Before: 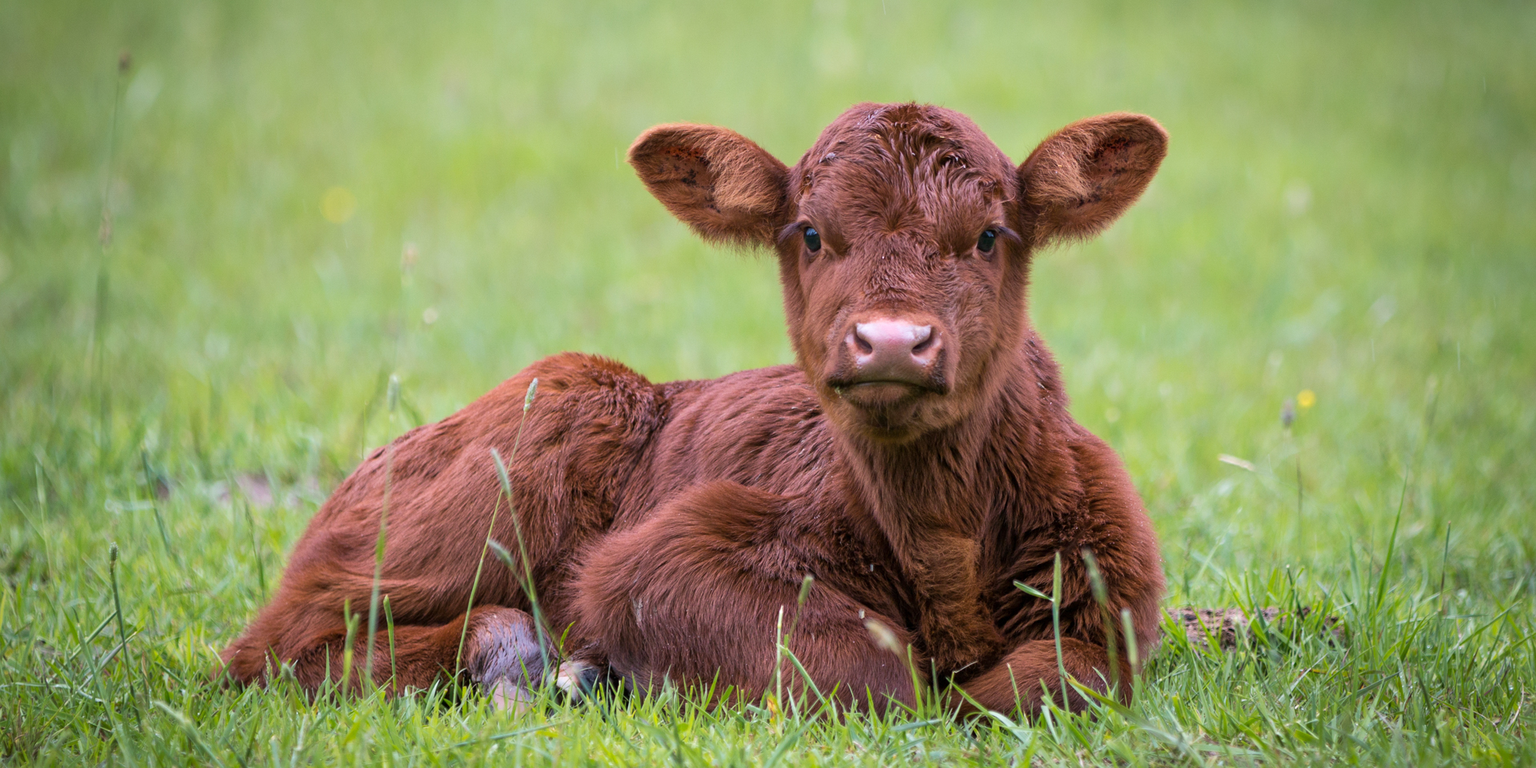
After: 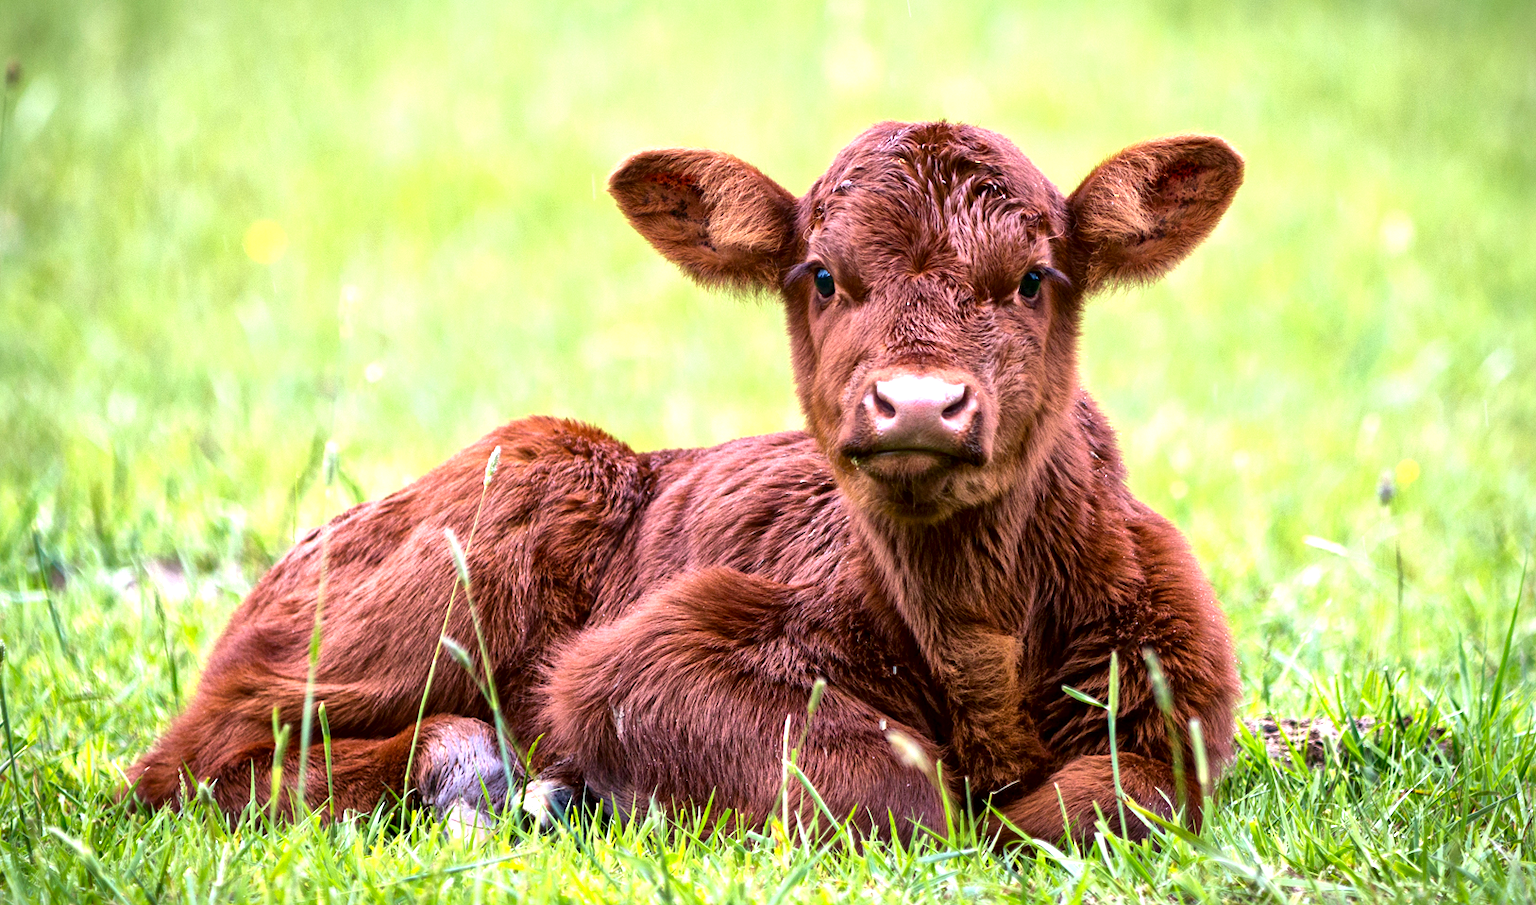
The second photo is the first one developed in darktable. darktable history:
contrast brightness saturation: contrast 0.069, brightness -0.149, saturation 0.118
exposure: black level correction 0.001, exposure 1.038 EV, compensate highlight preservation false
crop: left 7.426%, right 7.828%
local contrast: mode bilateral grid, contrast 21, coarseness 50, detail 171%, midtone range 0.2
